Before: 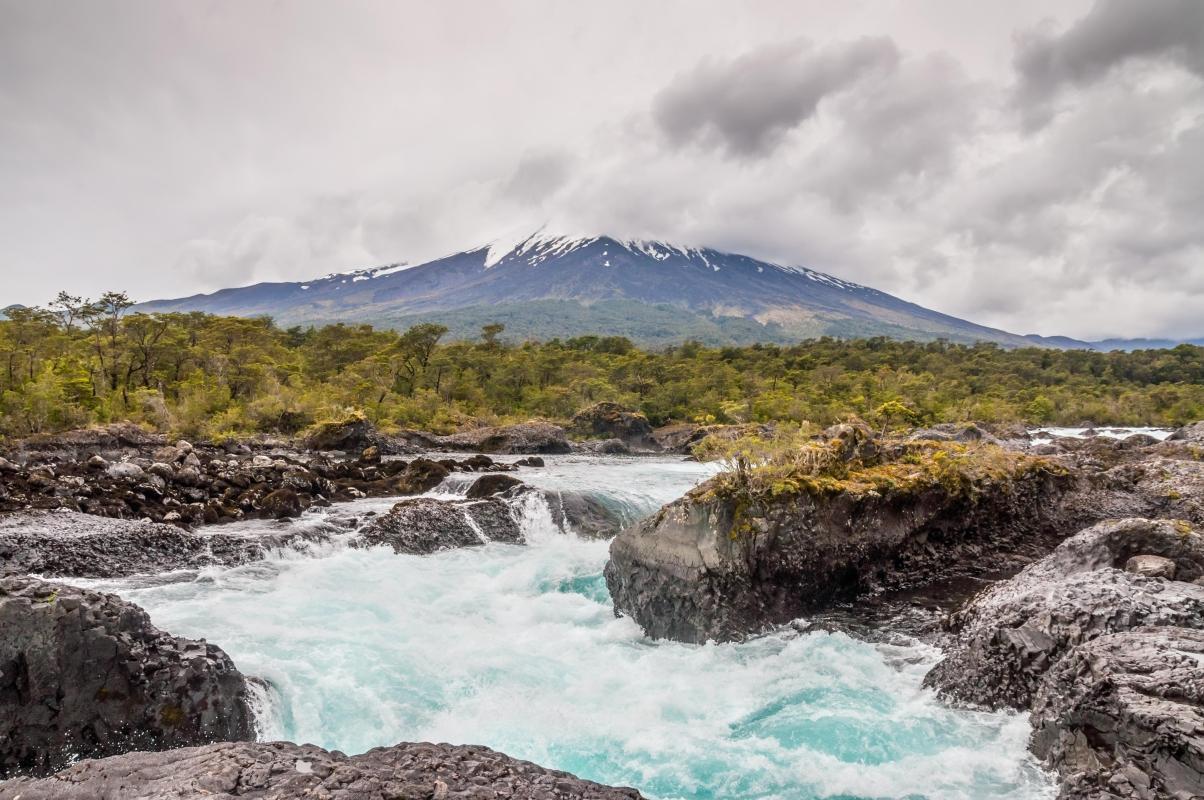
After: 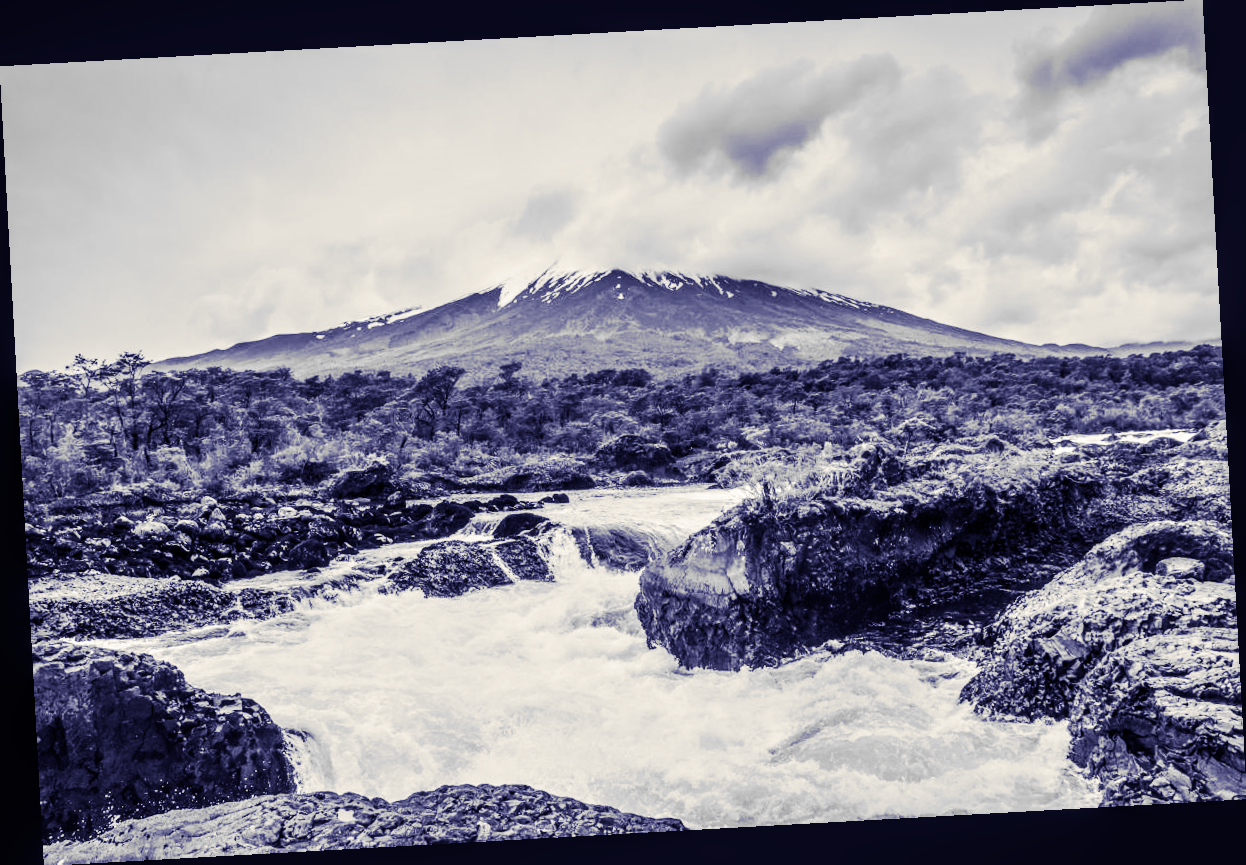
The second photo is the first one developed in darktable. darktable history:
split-toning: shadows › hue 242.67°, shadows › saturation 0.733, highlights › hue 45.33°, highlights › saturation 0.667, balance -53.304, compress 21.15%
shadows and highlights: radius 125.46, shadows 30.51, highlights -30.51, low approximation 0.01, soften with gaussian
base curve: curves: ch0 [(0, 0) (0.262, 0.32) (0.722, 0.705) (1, 1)]
local contrast: on, module defaults
contrast brightness saturation: contrast 0.28
rotate and perspective: rotation -3.18°, automatic cropping off
color correction: highlights a* -5.94, highlights b* 11.19
monochrome: on, module defaults
